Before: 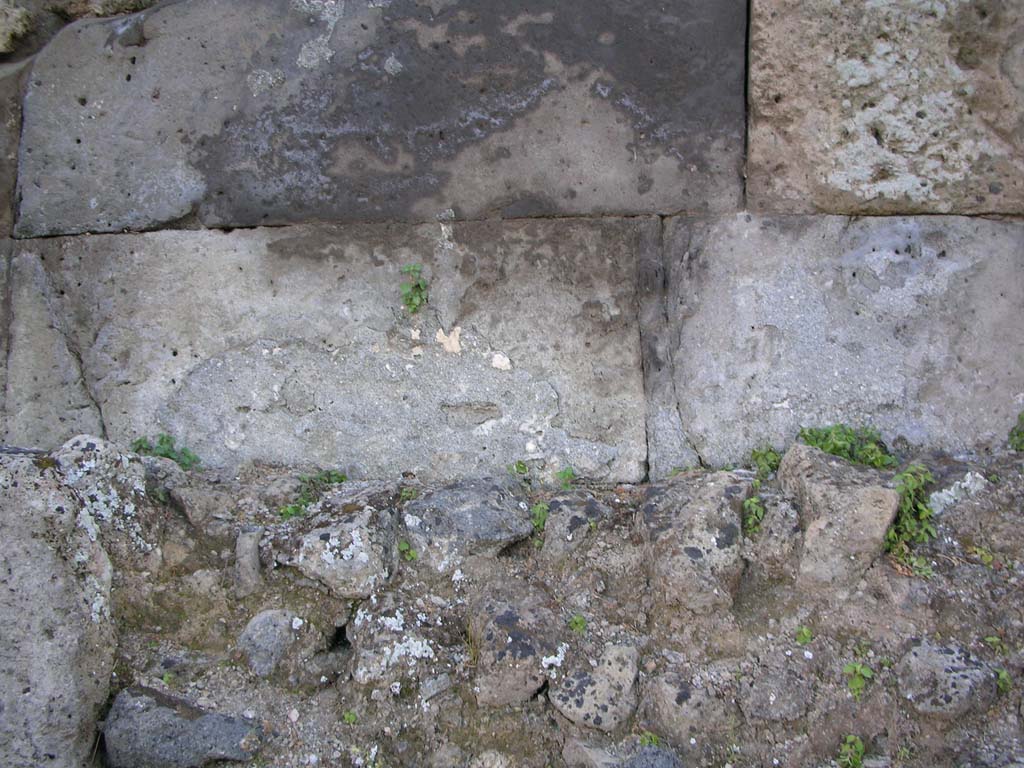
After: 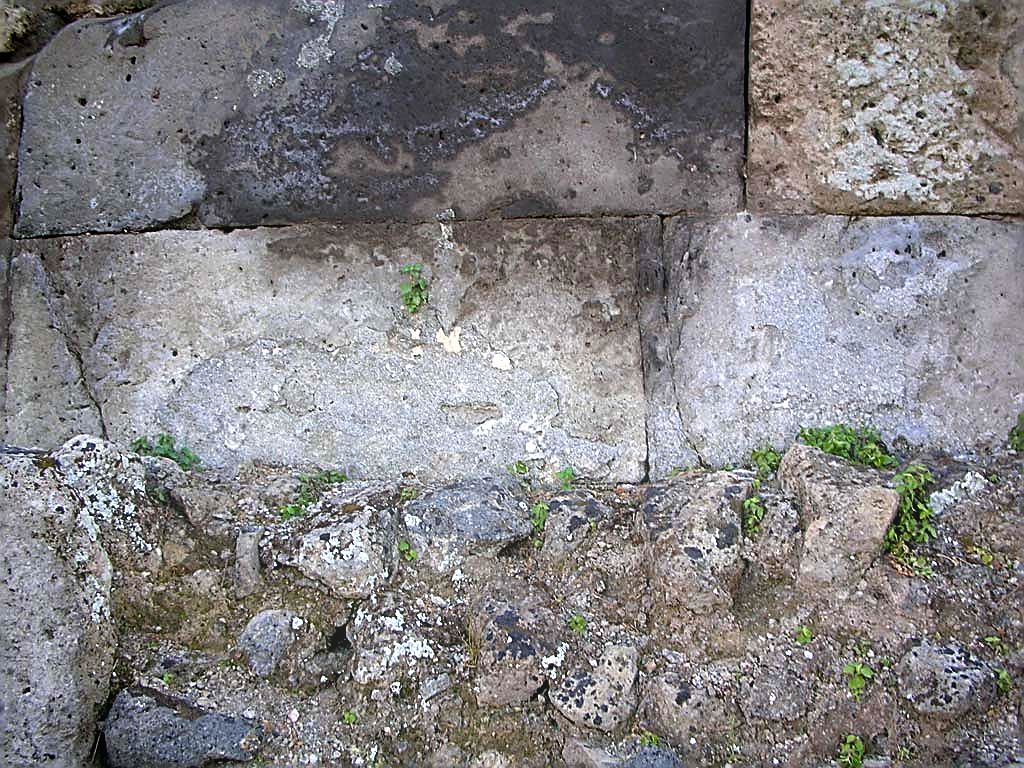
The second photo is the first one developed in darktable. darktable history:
color balance: lift [0.991, 1, 1, 1], gamma [0.996, 1, 1, 1], input saturation 98.52%, contrast 20.34%, output saturation 103.72%
sharpen: radius 1.685, amount 1.294
bloom: size 16%, threshold 98%, strength 20%
